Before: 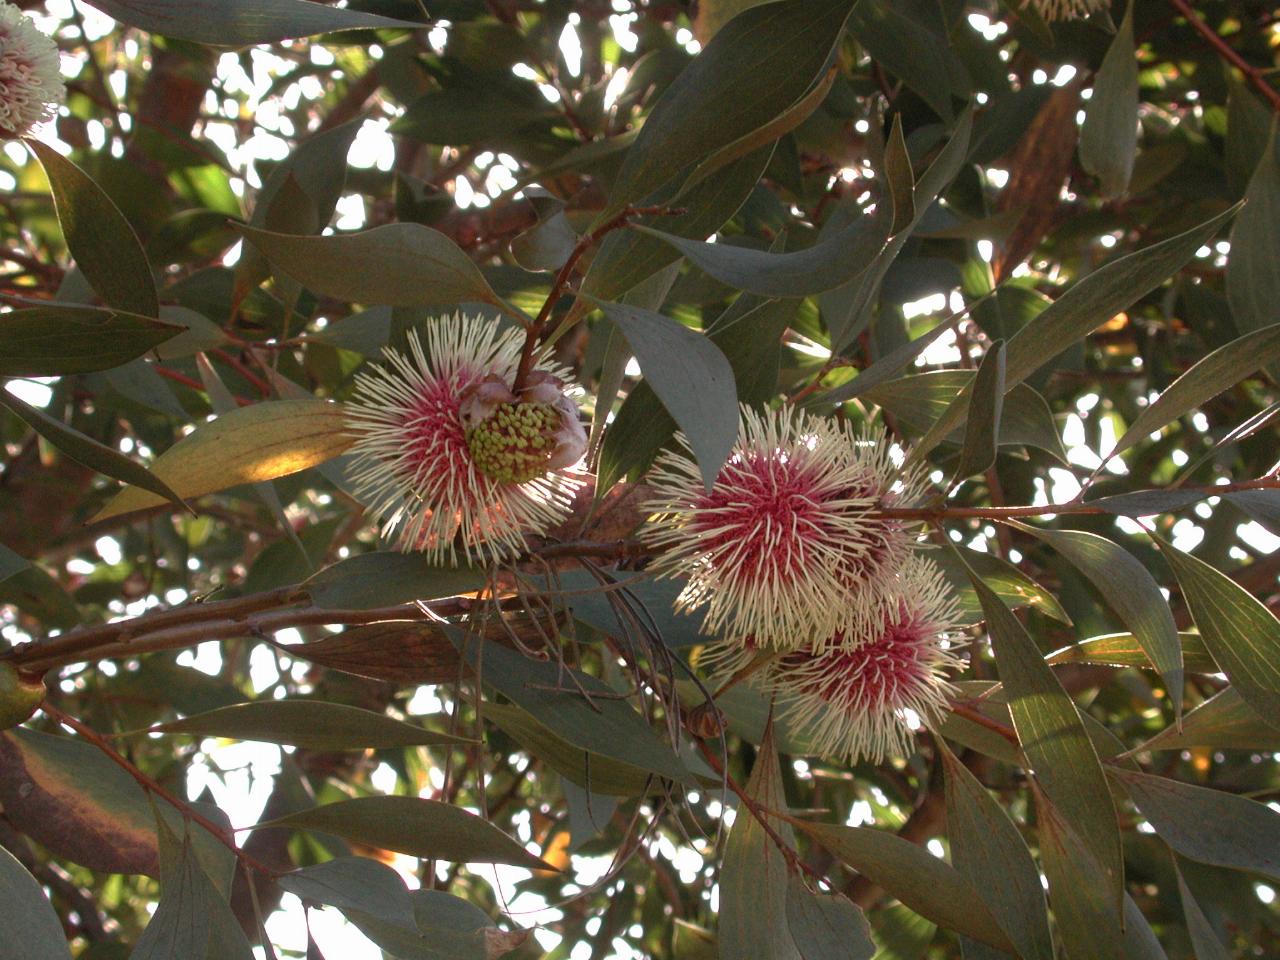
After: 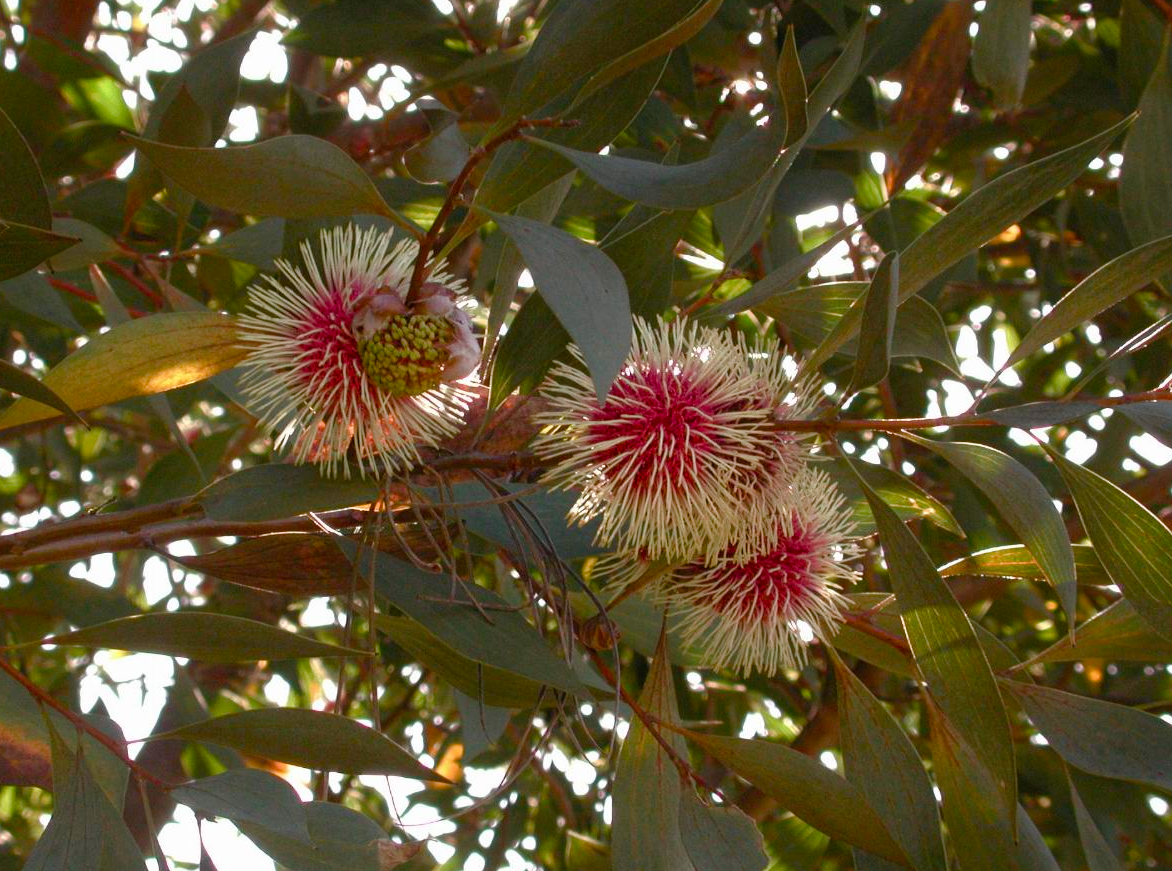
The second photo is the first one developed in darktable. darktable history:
color balance rgb: linear chroma grading › mid-tones 7.622%, perceptual saturation grading › global saturation 19.485%, perceptual saturation grading › highlights -25.403%, perceptual saturation grading › shadows 50.127%
crop and rotate: left 8.406%, top 9.269%
